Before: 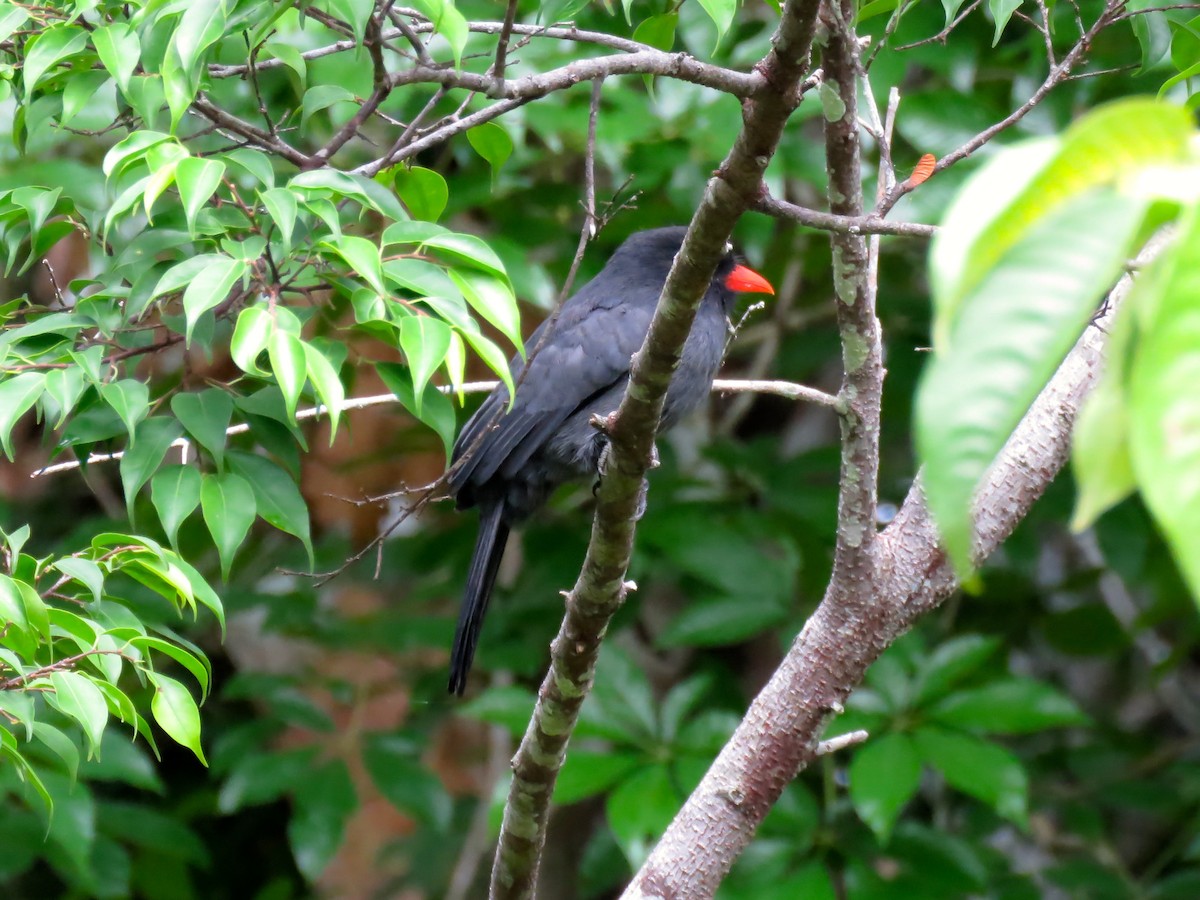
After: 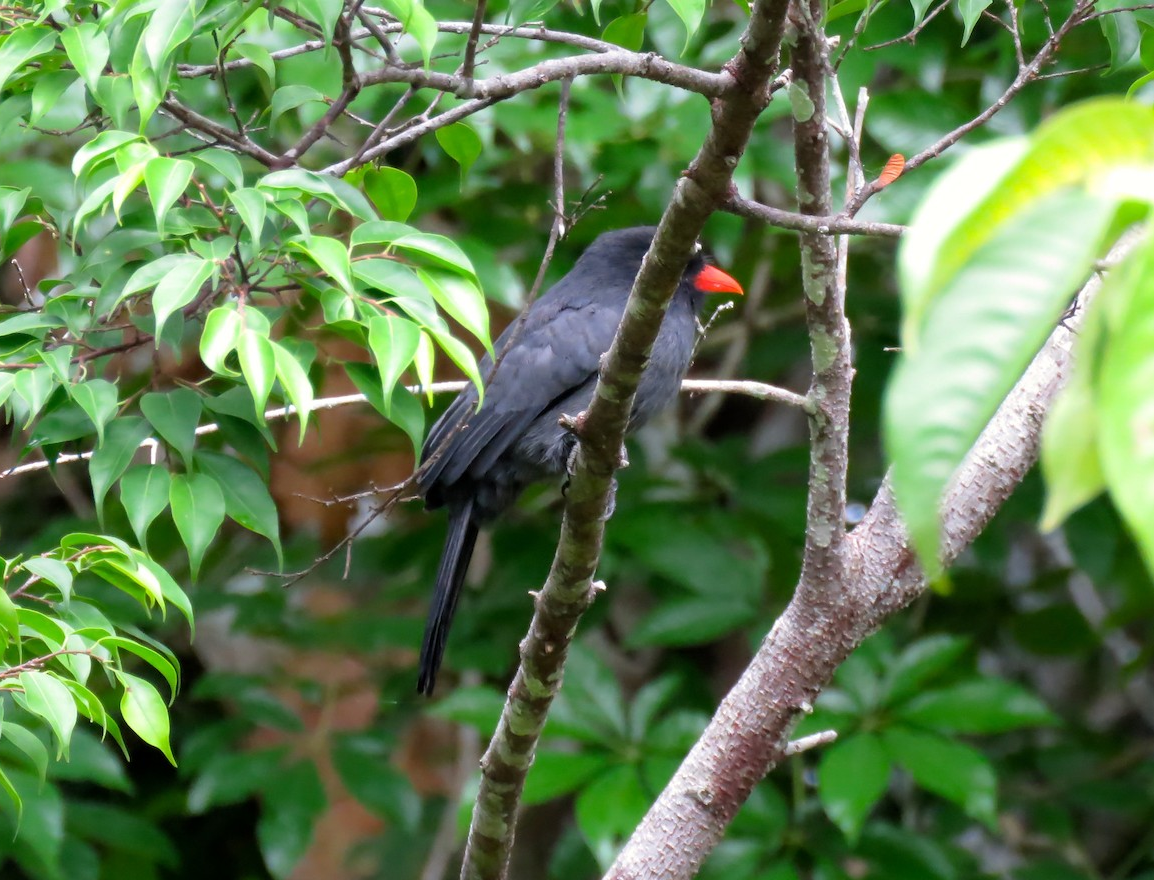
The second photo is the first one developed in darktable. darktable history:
crop and rotate: left 2.62%, right 1.136%, bottom 2.15%
